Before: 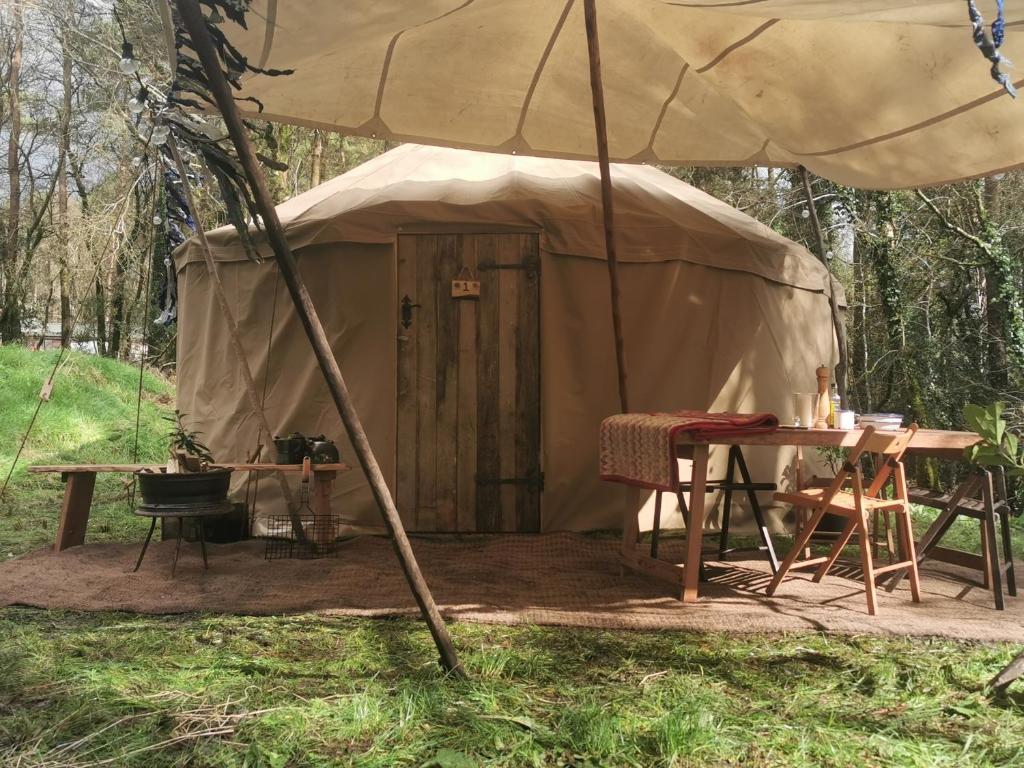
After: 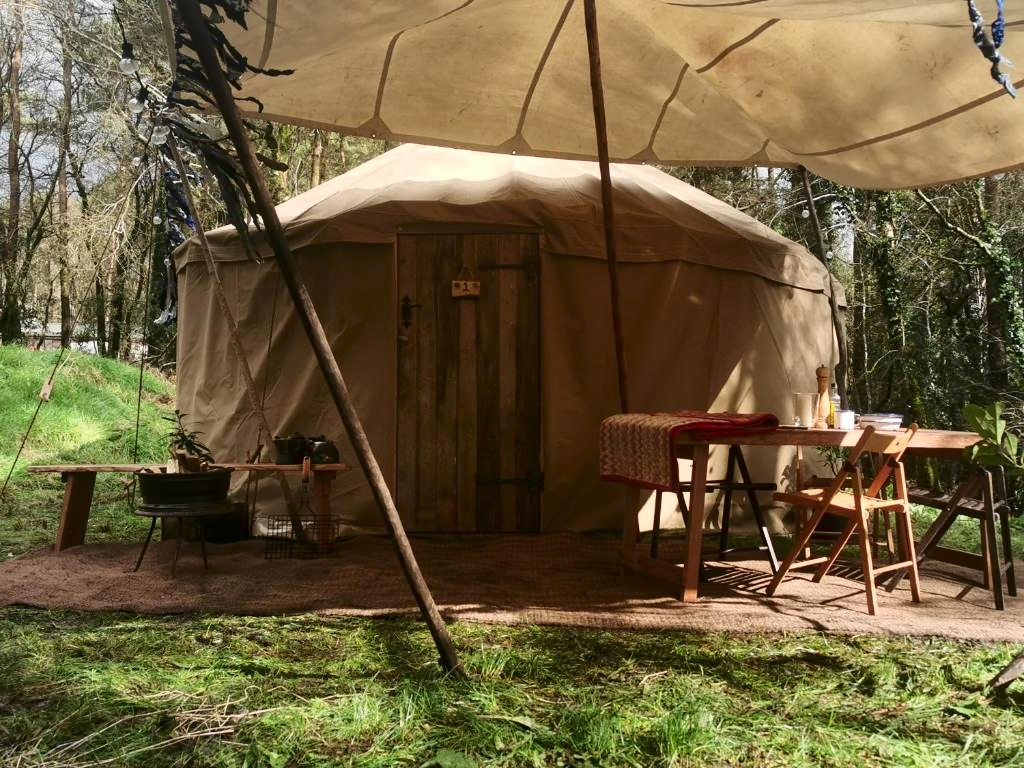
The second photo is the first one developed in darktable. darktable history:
contrast brightness saturation: contrast 0.205, brightness -0.113, saturation 0.102
